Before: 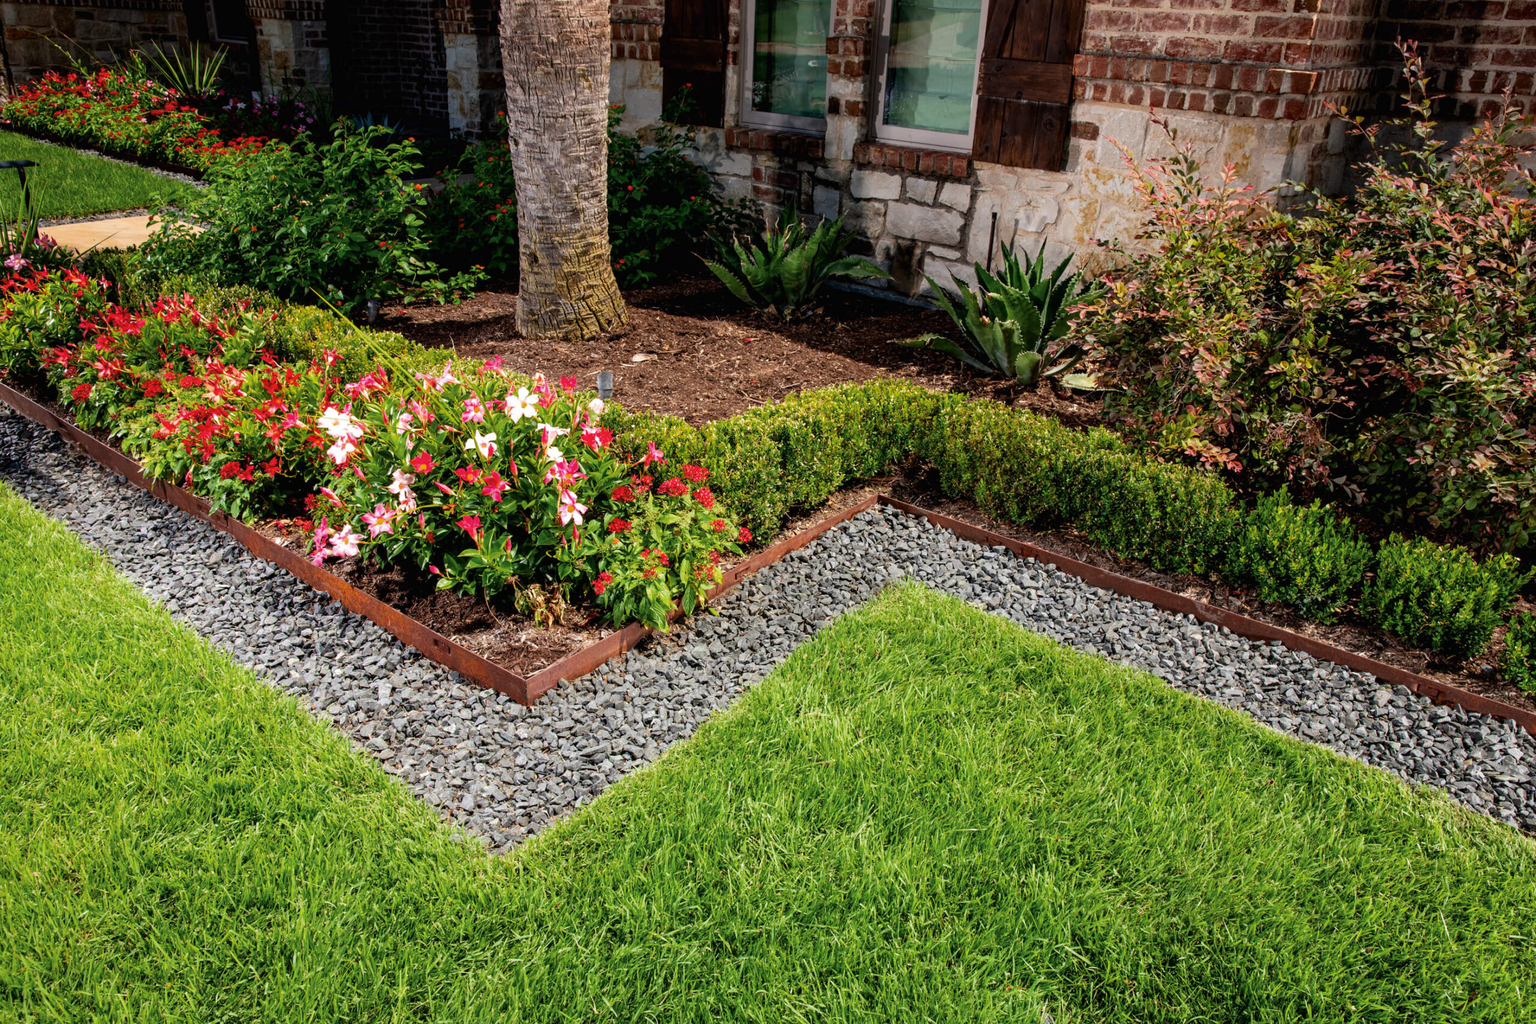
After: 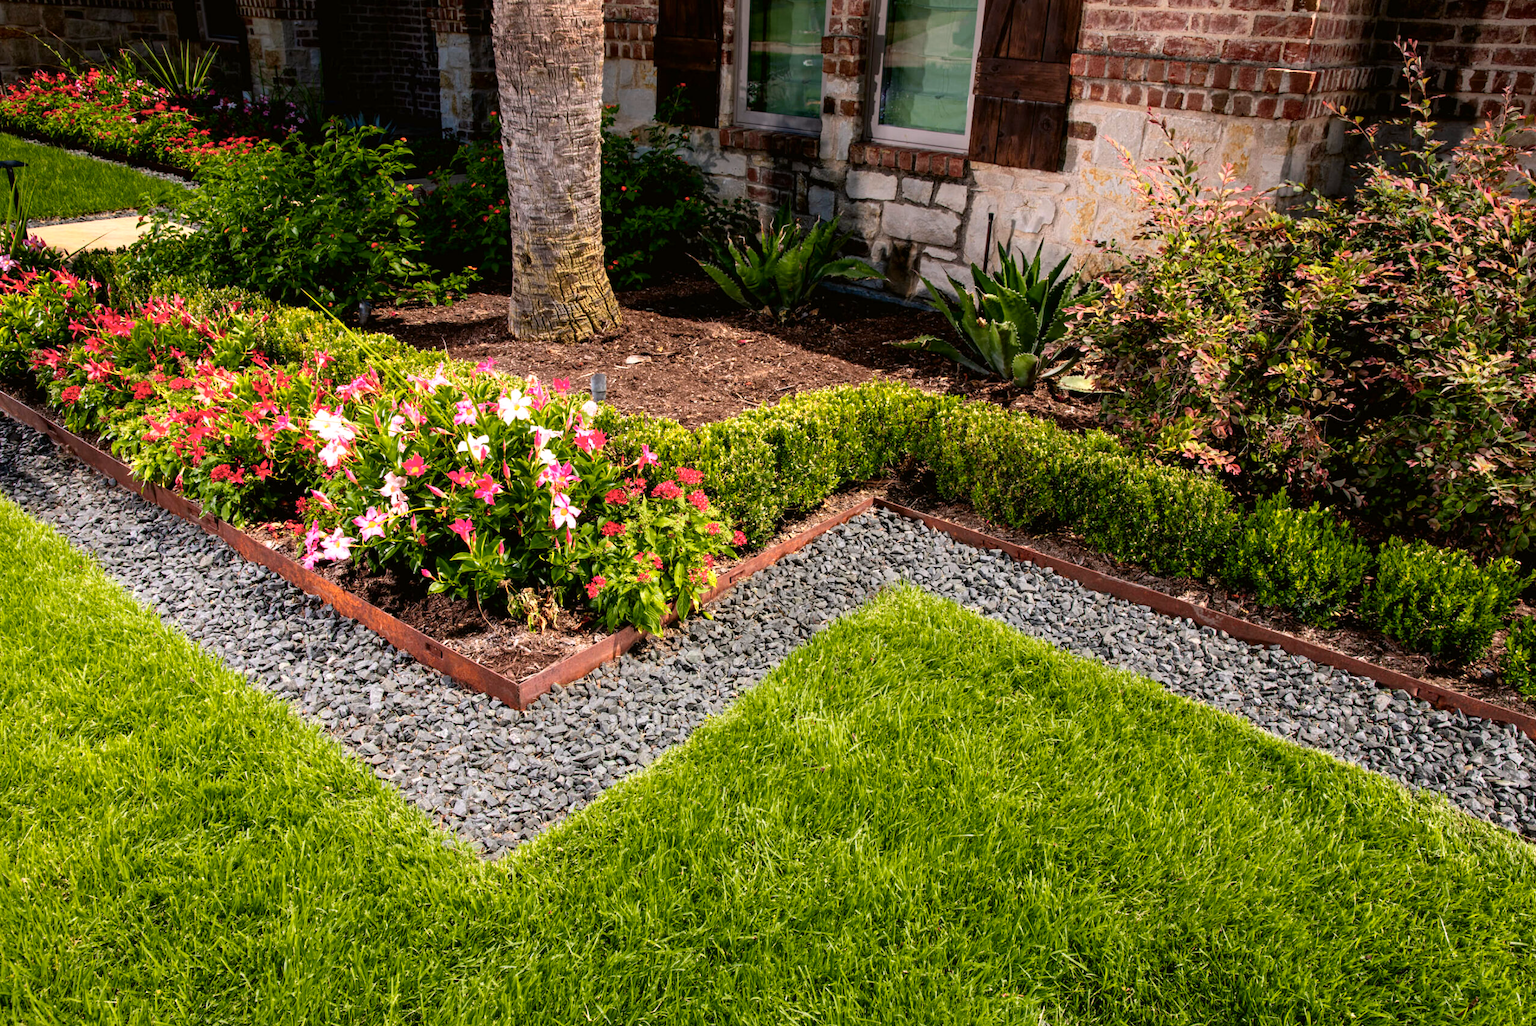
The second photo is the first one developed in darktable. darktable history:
crop and rotate: left 0.744%, top 0.156%, bottom 0.416%
color correction: highlights a* 3.12, highlights b* -1.1, shadows a* -0.064, shadows b* 1.75, saturation 0.976
color zones: curves: ch0 [(0.099, 0.624) (0.257, 0.596) (0.384, 0.376) (0.529, 0.492) (0.697, 0.564) (0.768, 0.532) (0.908, 0.644)]; ch1 [(0.112, 0.564) (0.254, 0.612) (0.432, 0.676) (0.592, 0.456) (0.743, 0.684) (0.888, 0.536)]; ch2 [(0.25, 0.5) (0.469, 0.36) (0.75, 0.5)]
